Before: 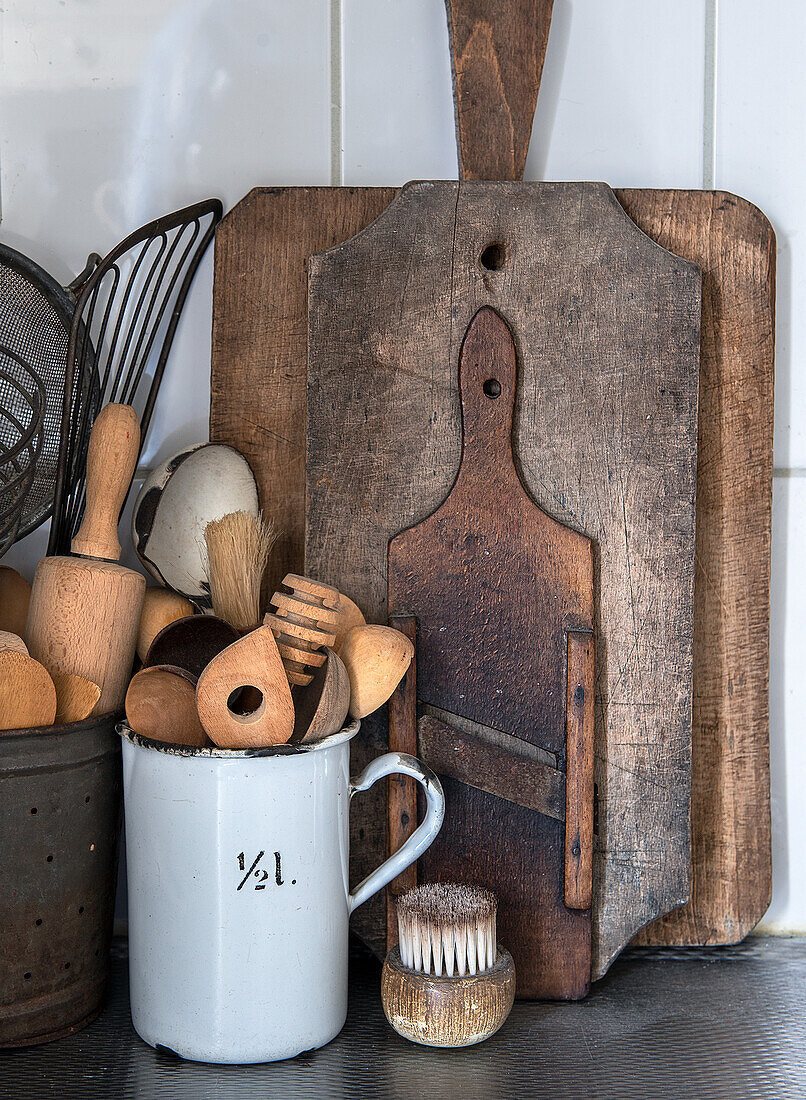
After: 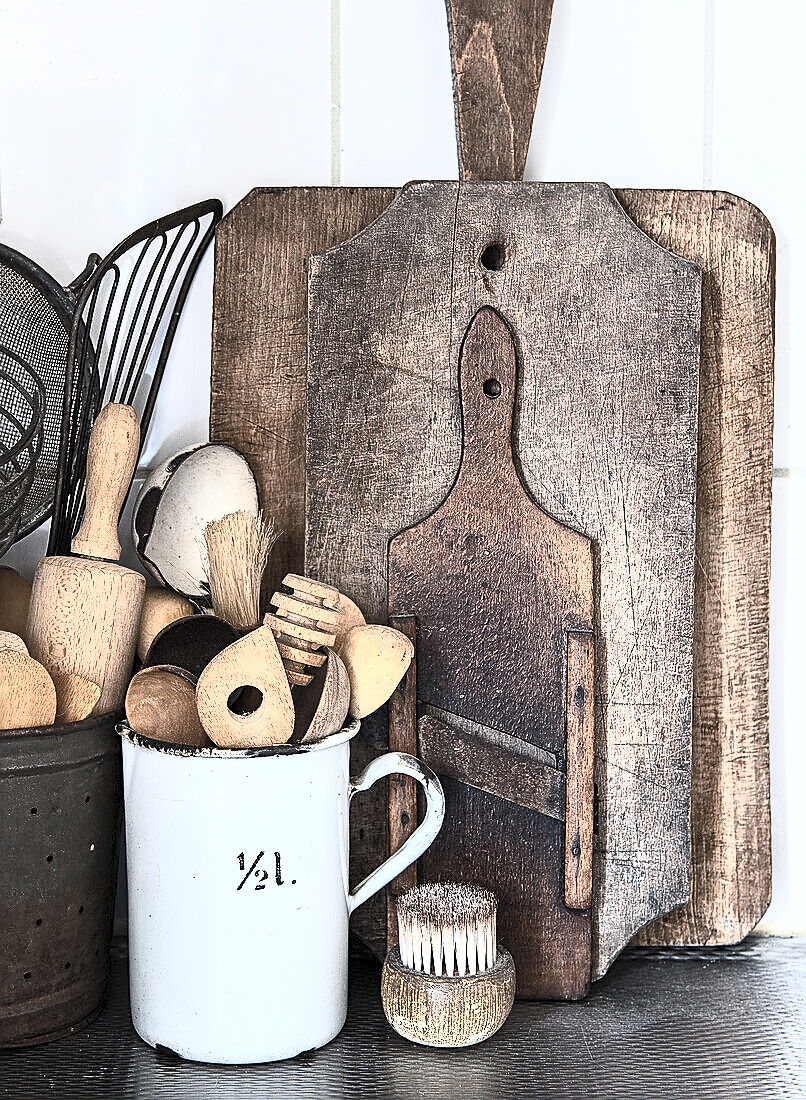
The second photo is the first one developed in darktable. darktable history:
tone curve: curves: ch0 [(0, 0) (0.003, 0.003) (0.011, 0.011) (0.025, 0.025) (0.044, 0.044) (0.069, 0.068) (0.1, 0.098) (0.136, 0.134) (0.177, 0.175) (0.224, 0.221) (0.277, 0.273) (0.335, 0.331) (0.399, 0.394) (0.468, 0.462) (0.543, 0.543) (0.623, 0.623) (0.709, 0.709) (0.801, 0.801) (0.898, 0.898) (1, 1)], preserve colors none
color balance rgb: perceptual saturation grading › global saturation 0.845%, global vibrance 26.243%, contrast 6.901%
sharpen: on, module defaults
contrast brightness saturation: contrast 0.571, brightness 0.576, saturation -0.349
